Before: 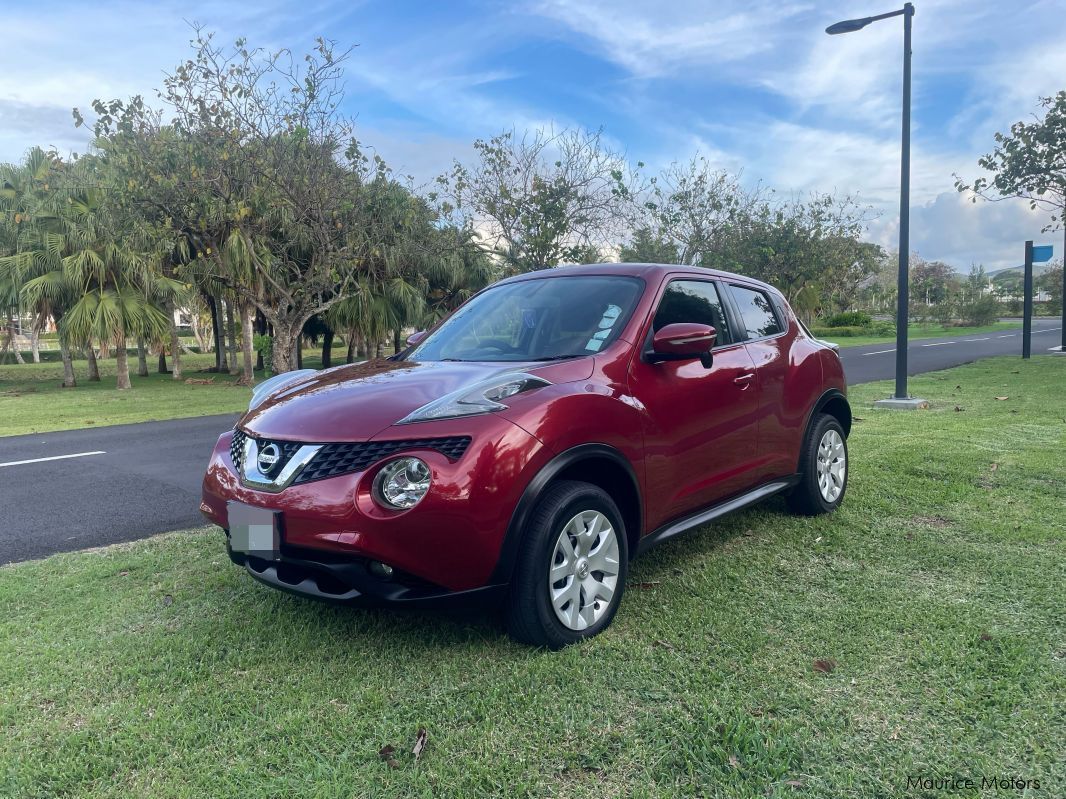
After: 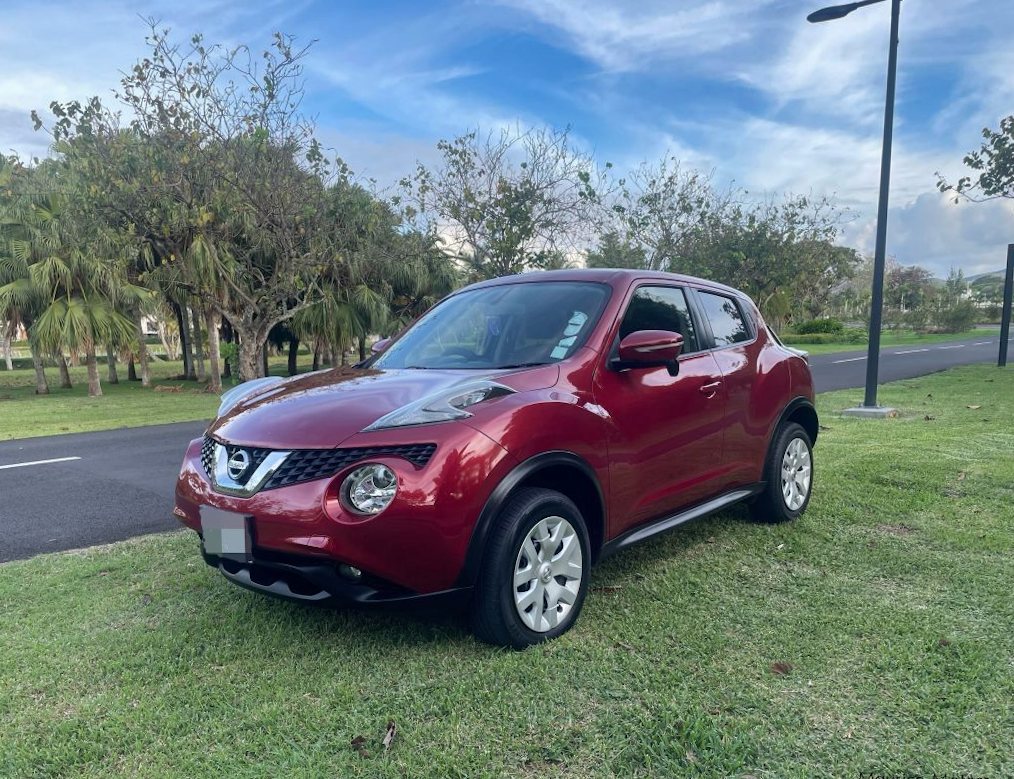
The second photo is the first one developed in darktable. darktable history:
white balance: emerald 1
shadows and highlights: shadows color adjustment 97.66%, soften with gaussian
rotate and perspective: rotation 0.074°, lens shift (vertical) 0.096, lens shift (horizontal) -0.041, crop left 0.043, crop right 0.952, crop top 0.024, crop bottom 0.979
